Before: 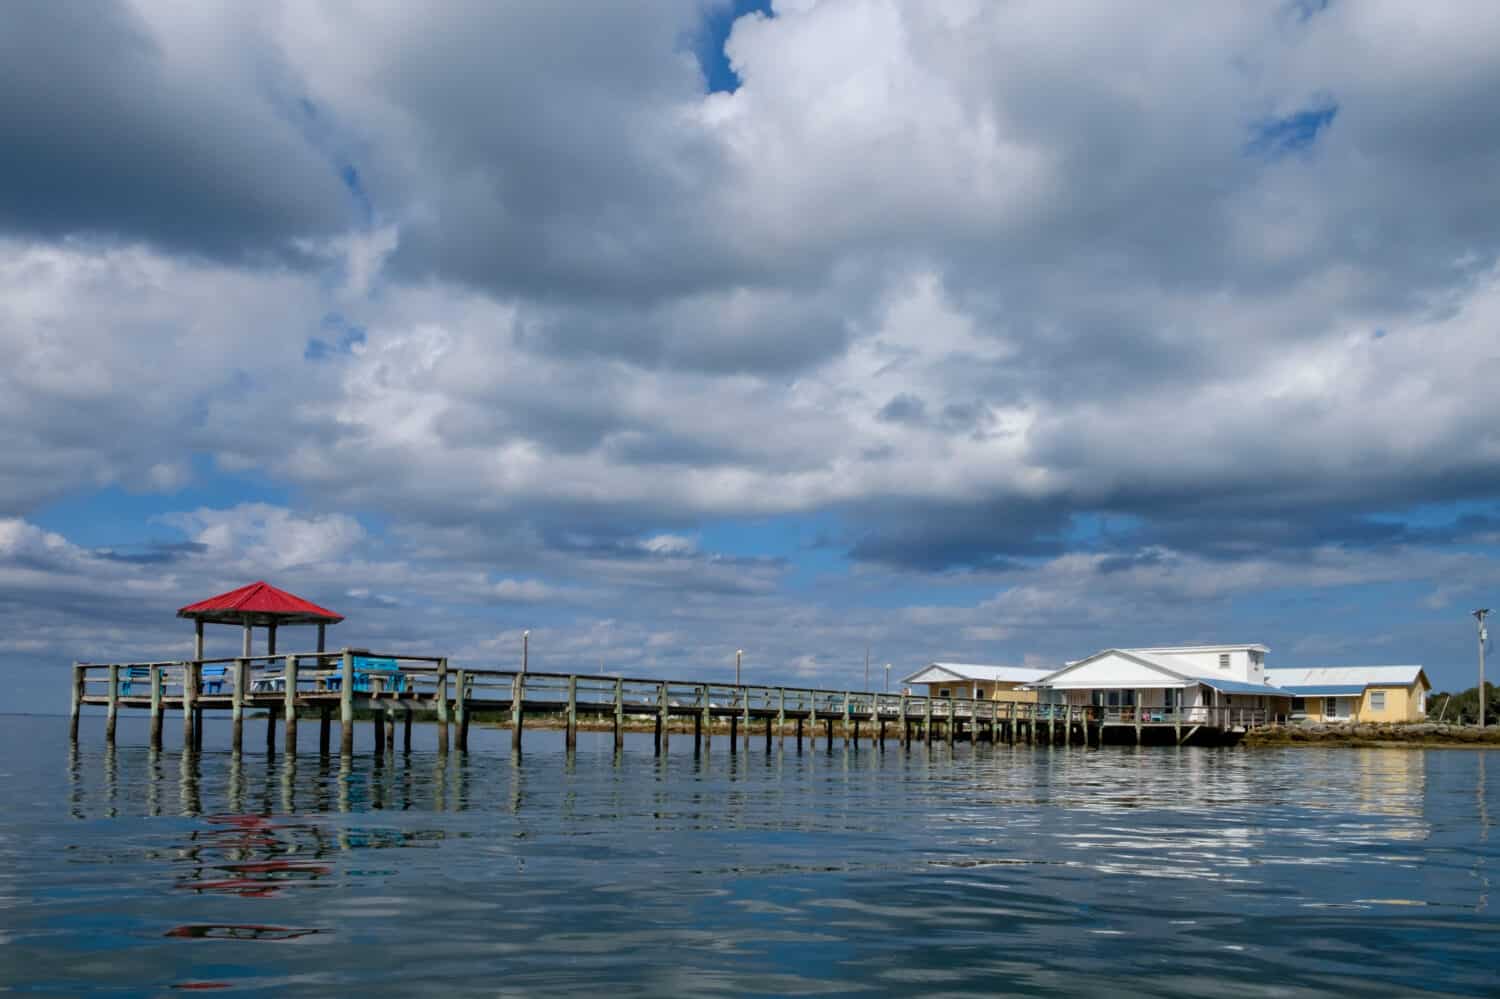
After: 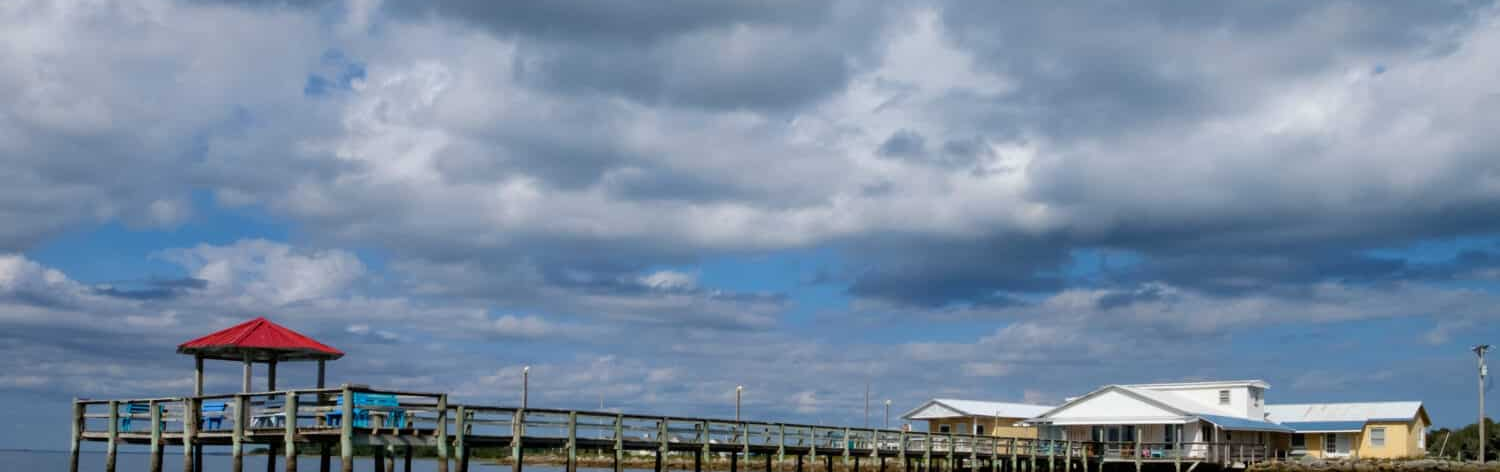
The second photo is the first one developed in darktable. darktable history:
crop and rotate: top 26.48%, bottom 26.267%
